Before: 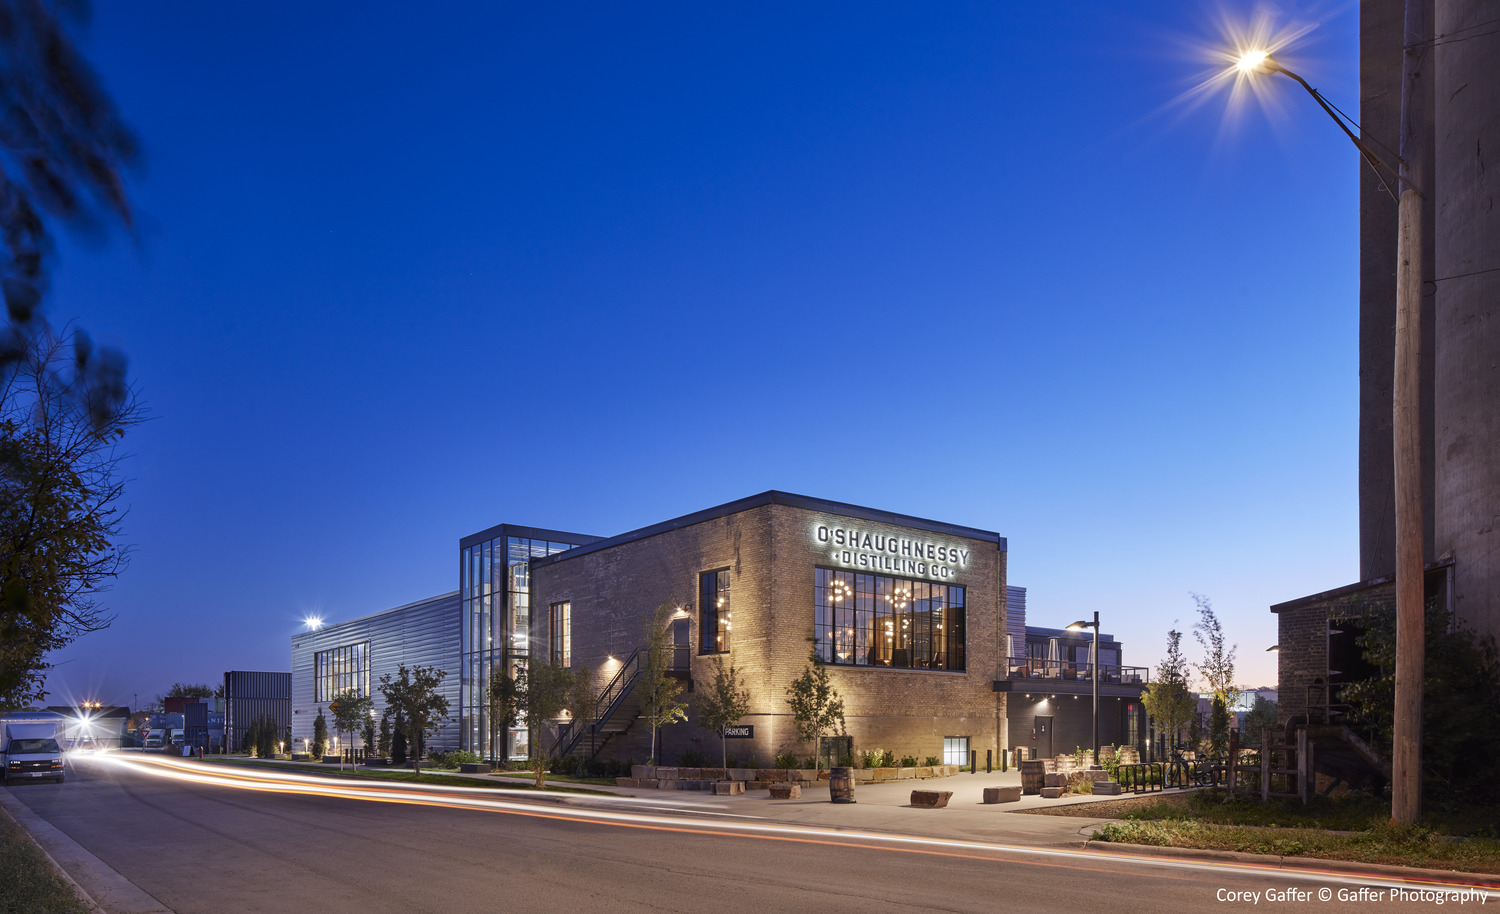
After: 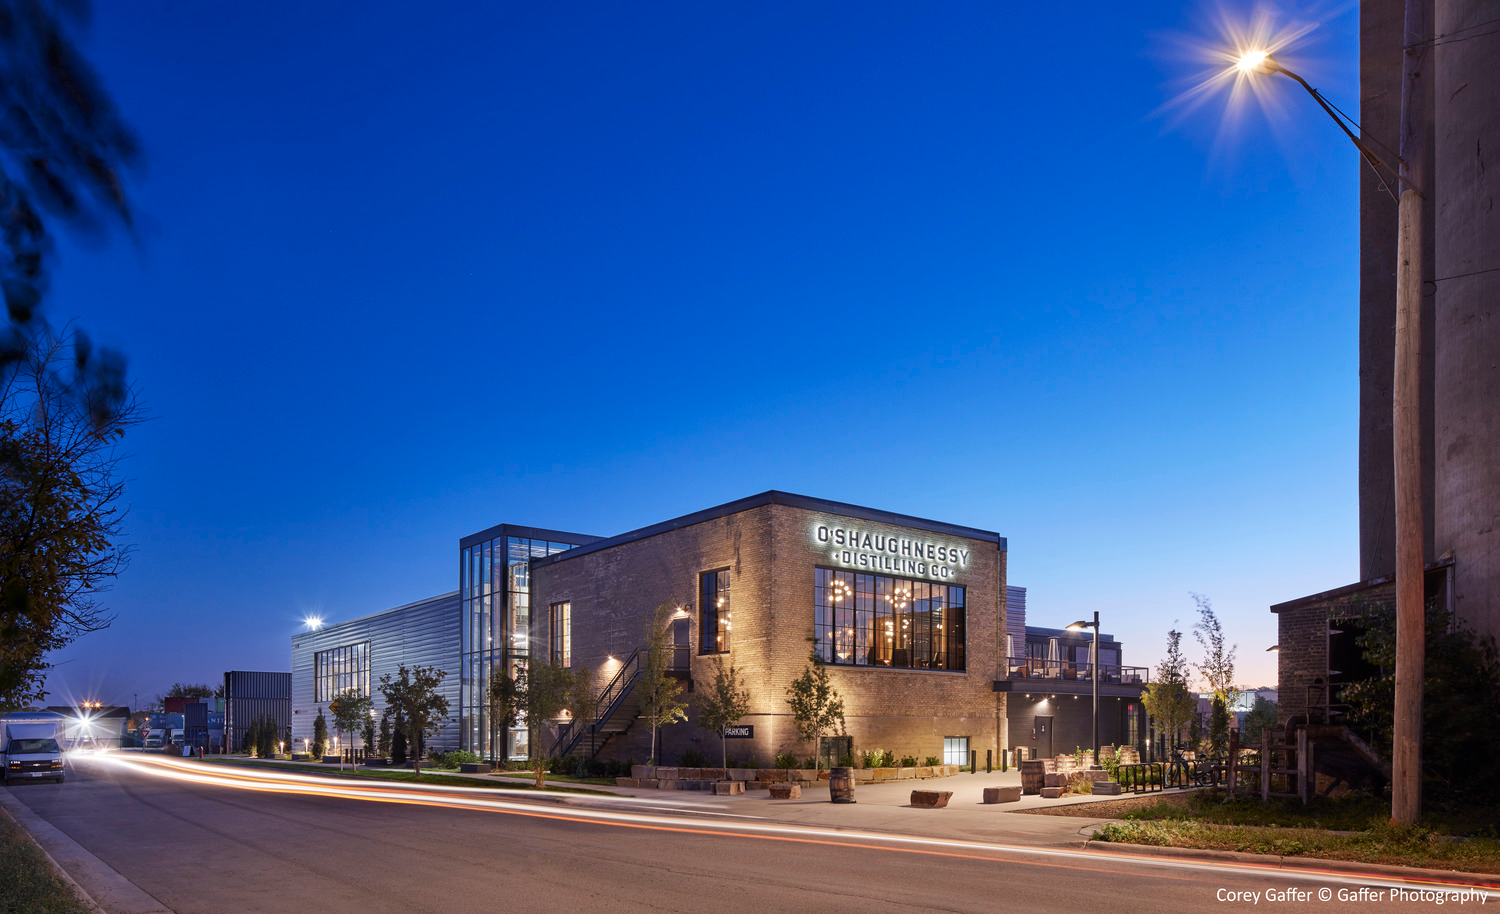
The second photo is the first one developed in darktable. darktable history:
color balance: on, module defaults
white balance: red 1, blue 1
